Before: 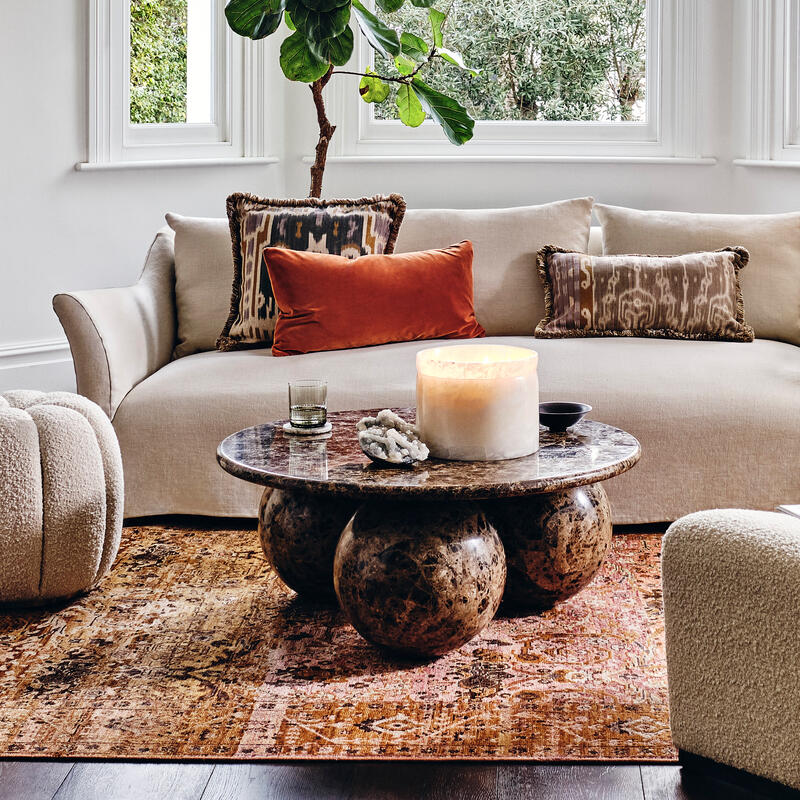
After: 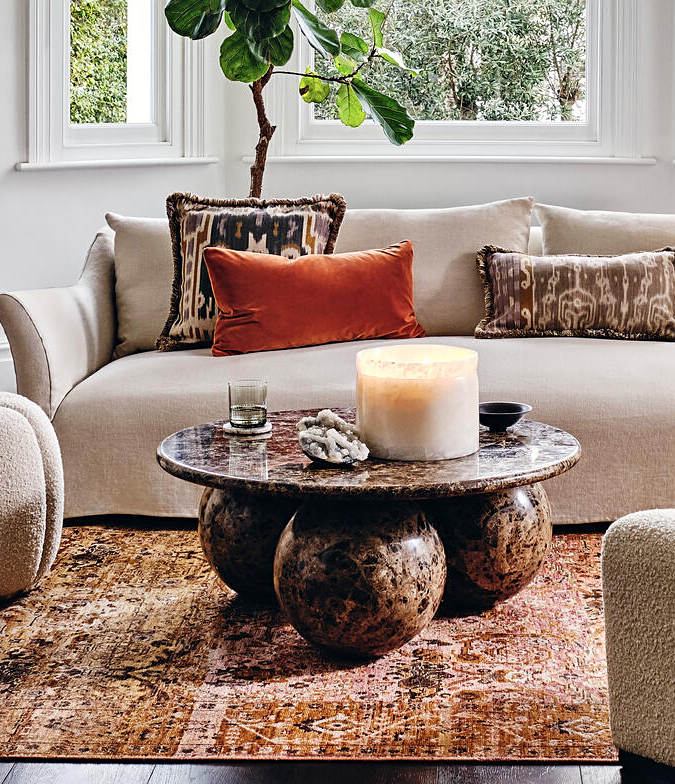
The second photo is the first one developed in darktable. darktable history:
crop: left 7.598%, right 7.873%
sharpen: amount 0.2
